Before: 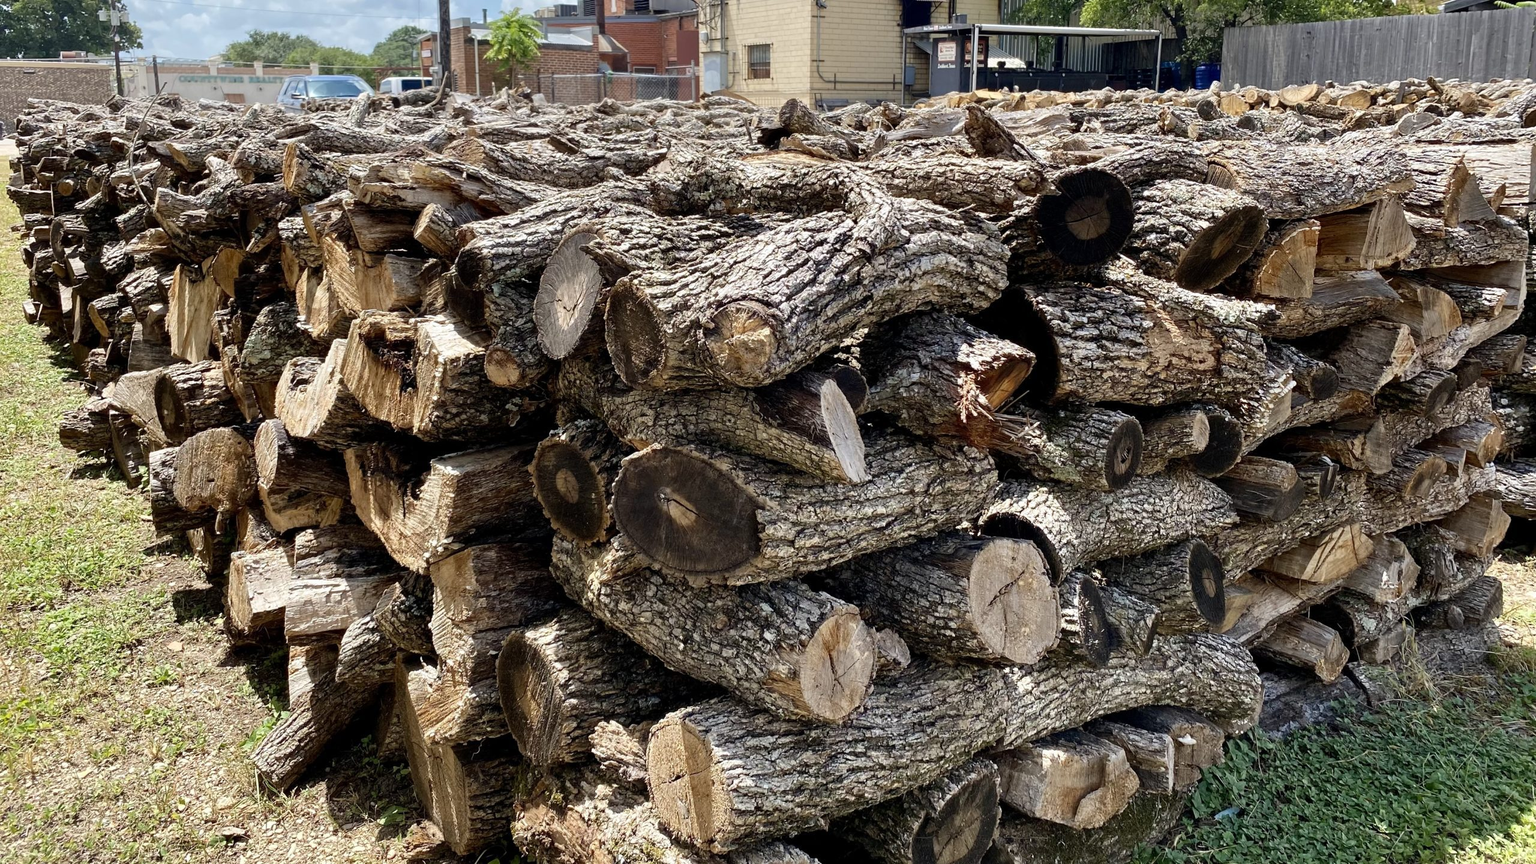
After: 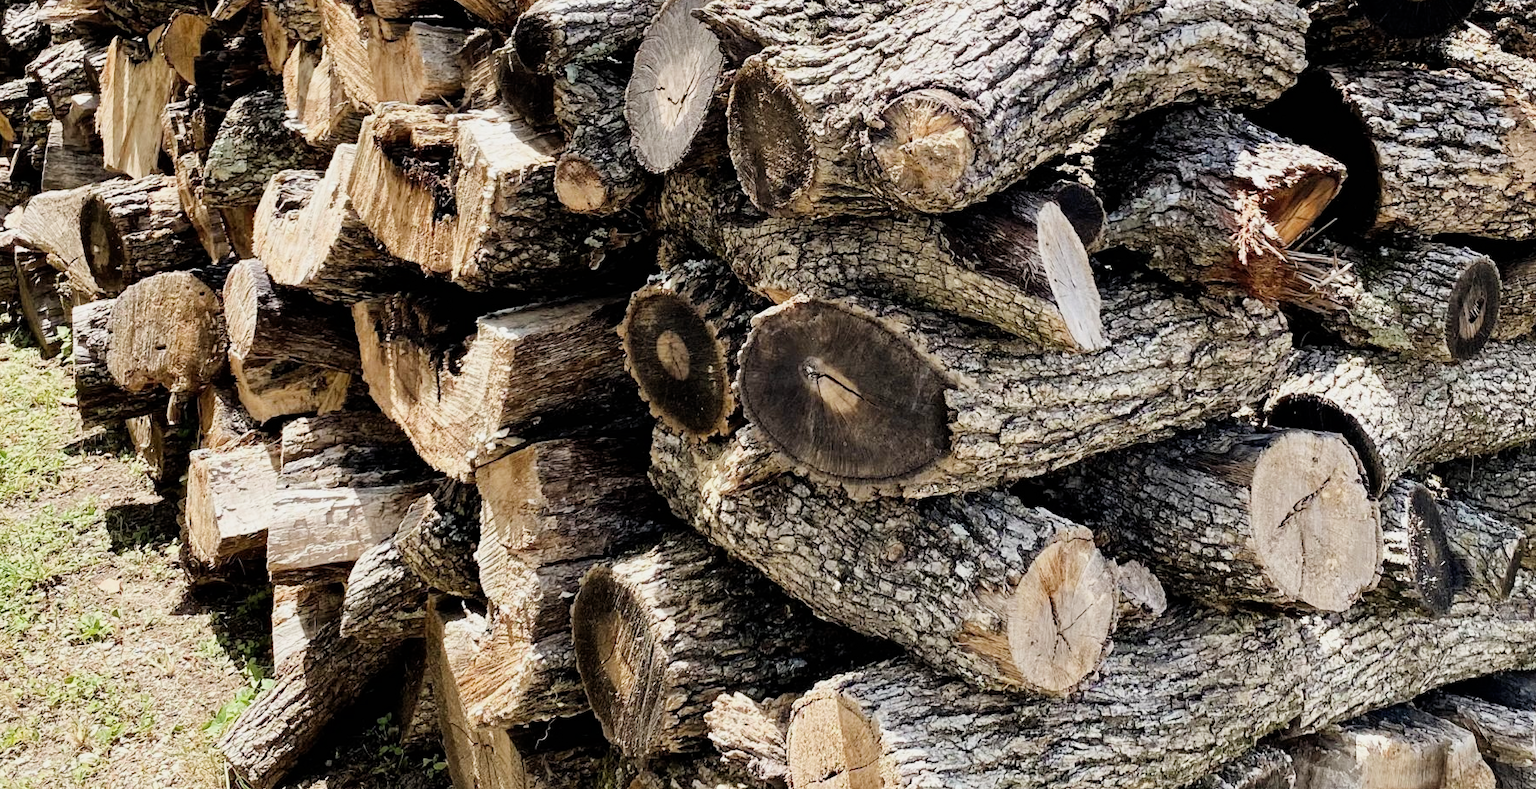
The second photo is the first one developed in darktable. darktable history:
shadows and highlights: shadows 29.21, highlights -29.14, low approximation 0.01, soften with gaussian
filmic rgb: black relative exposure -7.65 EV, white relative exposure 4.56 EV, hardness 3.61
crop: left 6.469%, top 27.654%, right 23.922%, bottom 8.793%
exposure: black level correction 0, exposure 0.949 EV, compensate exposure bias true, compensate highlight preservation false
